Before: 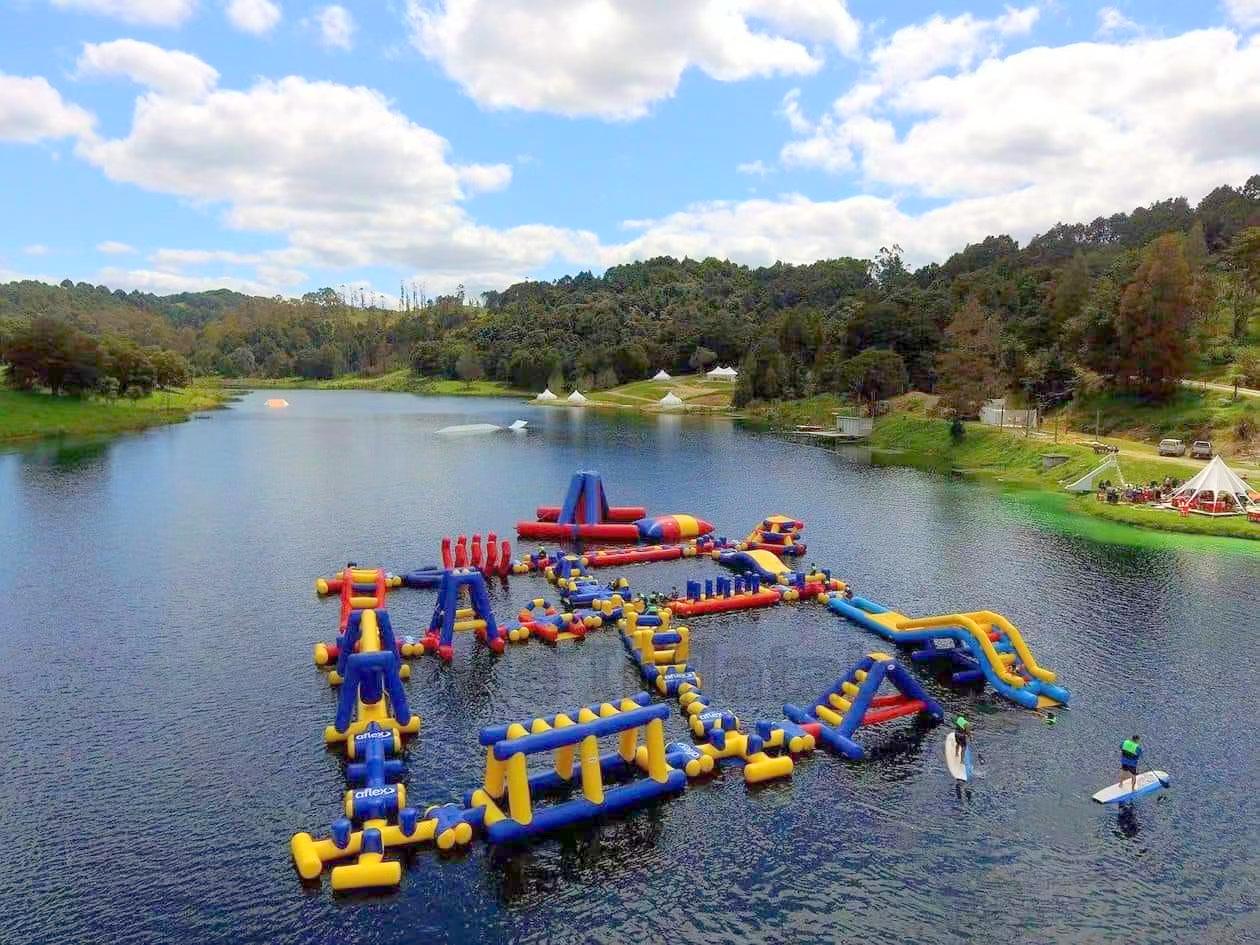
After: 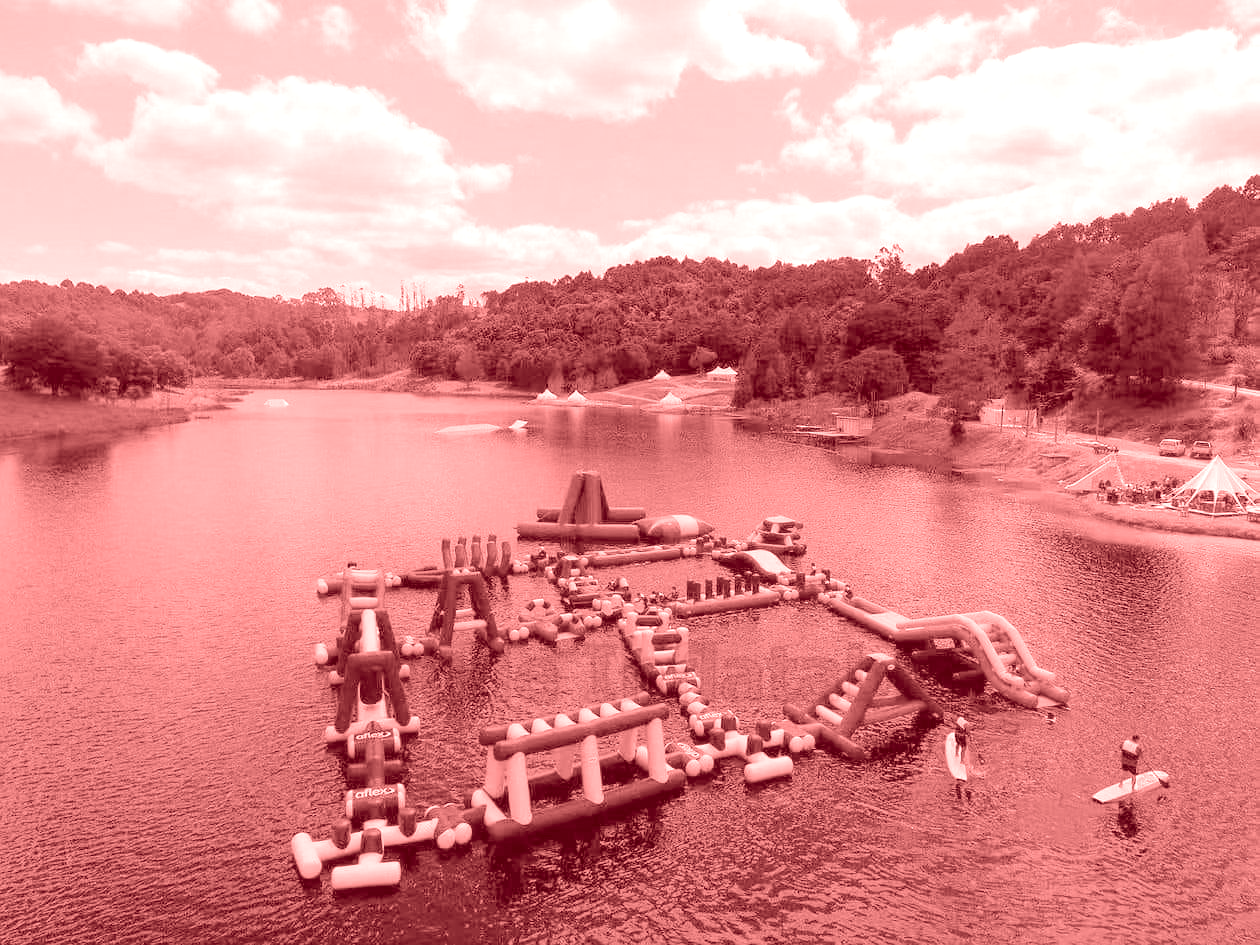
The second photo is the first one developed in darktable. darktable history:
colorize: saturation 60%, source mix 100%
exposure: compensate highlight preservation false
